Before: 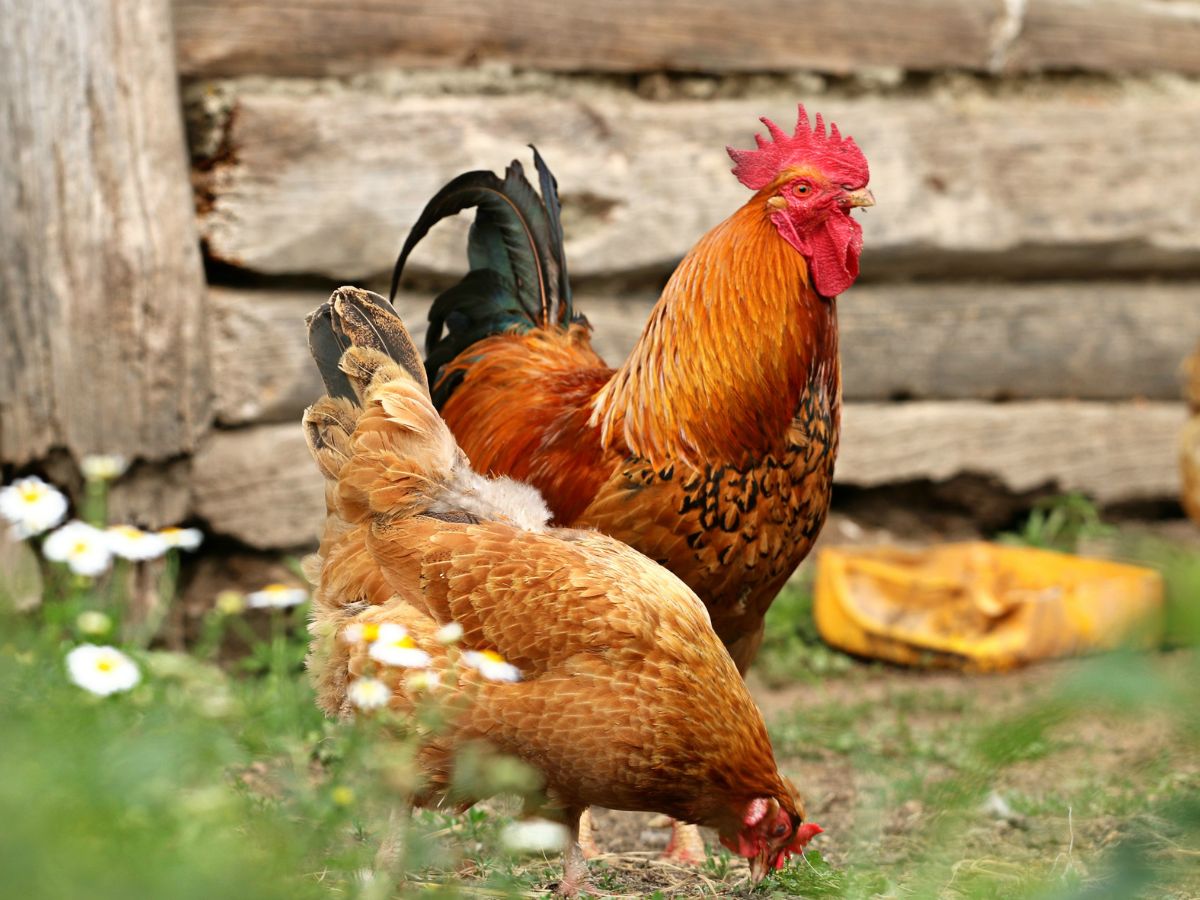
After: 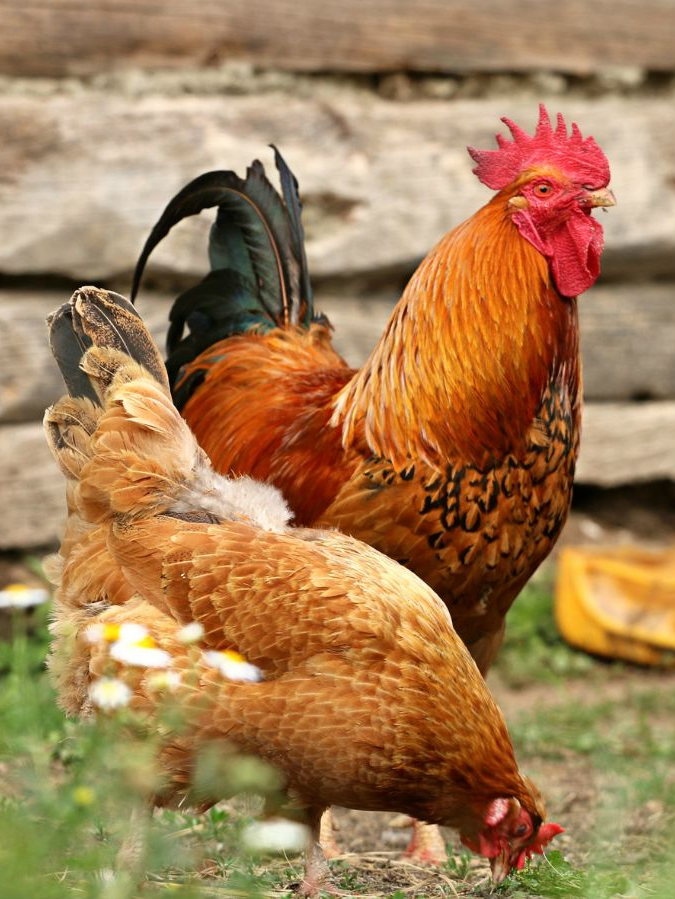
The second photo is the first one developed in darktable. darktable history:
exposure: compensate highlight preservation false
crop: left 21.602%, right 22.114%, bottom 0.005%
color calibration: illuminant same as pipeline (D50), adaptation XYZ, x 0.346, y 0.357, temperature 5024.24 K
